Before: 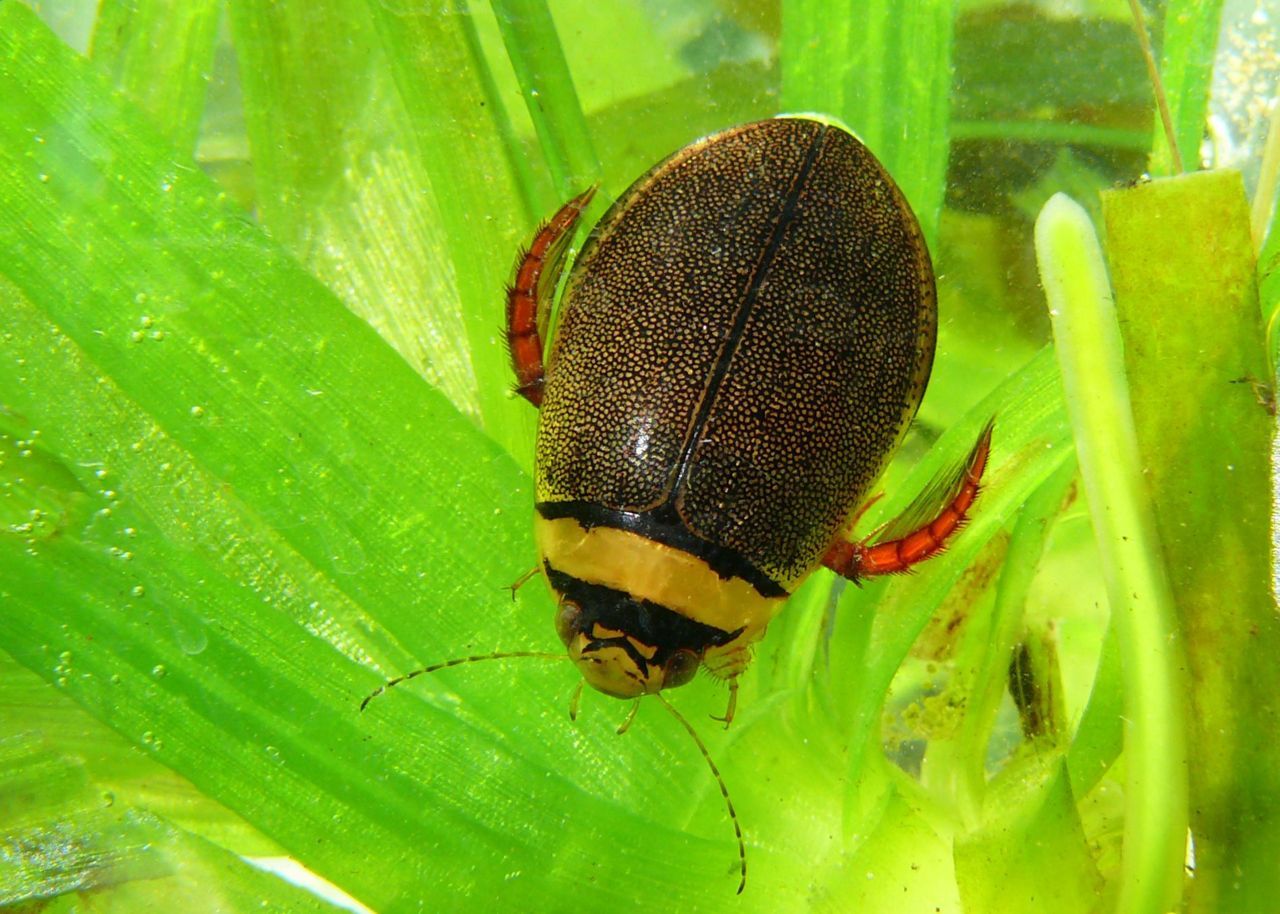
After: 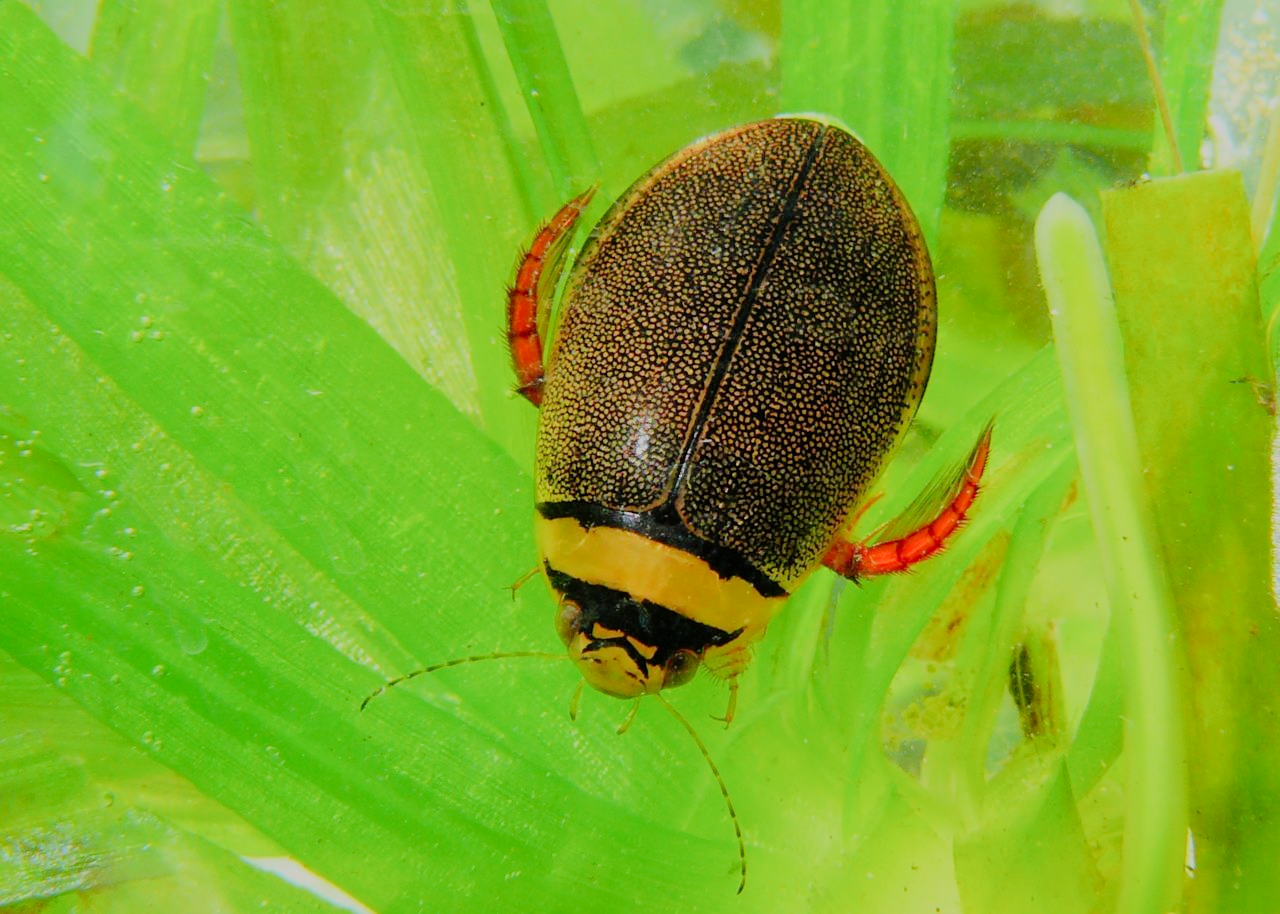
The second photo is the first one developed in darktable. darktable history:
tone curve: curves: ch0 [(0, 0) (0.004, 0.008) (0.077, 0.156) (0.169, 0.29) (0.774, 0.774) (0.988, 0.926)], color space Lab, linked channels, preserve colors none
filmic rgb: black relative exposure -7.65 EV, white relative exposure 4.56 EV, hardness 3.61
